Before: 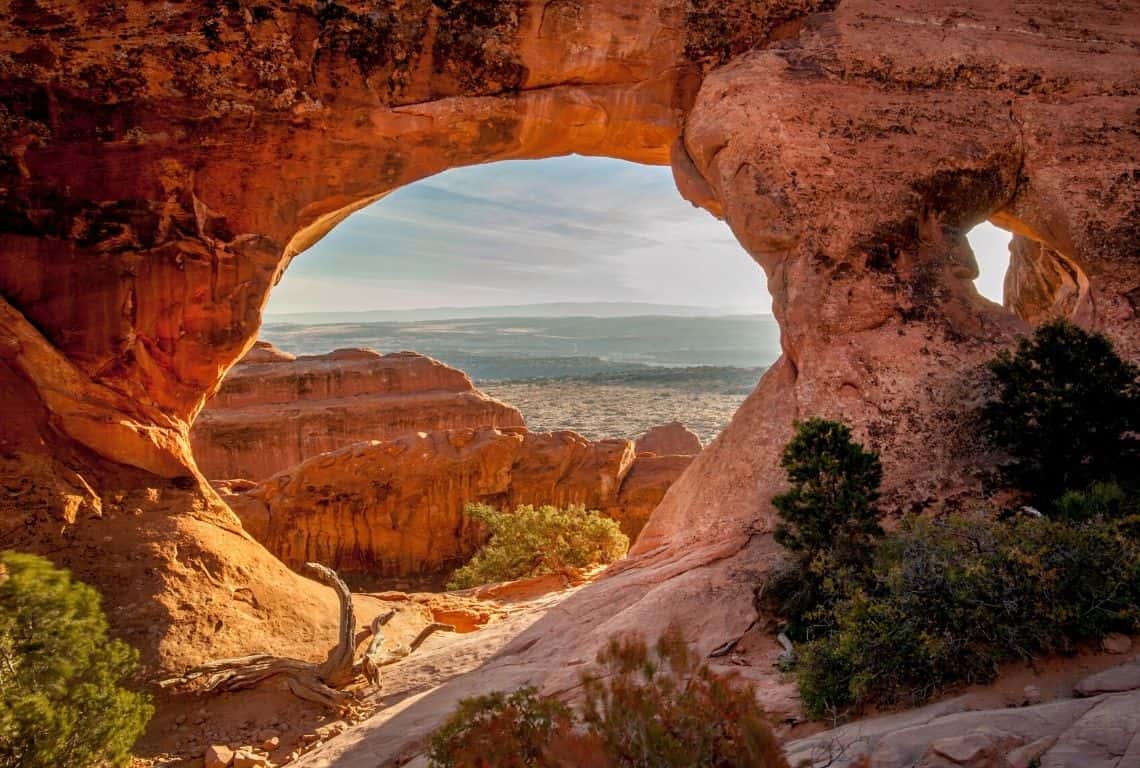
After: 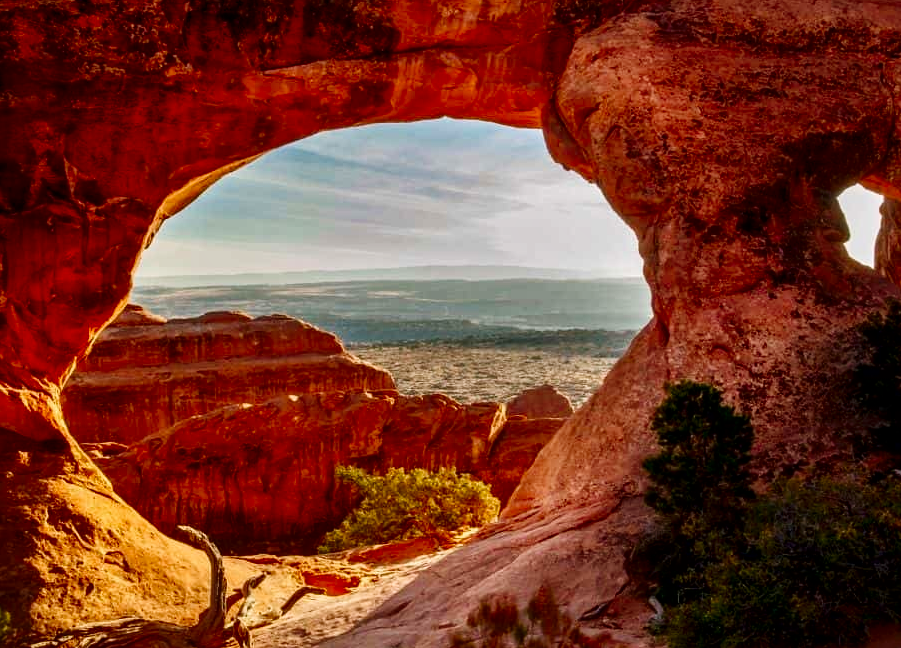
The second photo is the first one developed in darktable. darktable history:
local contrast: mode bilateral grid, contrast 10, coarseness 25, detail 115%, midtone range 0.2
crop: left 11.338%, top 4.89%, right 9.568%, bottom 10.637%
velvia: strength 14.88%
tone curve: curves: ch0 [(0, 0) (0.051, 0.047) (0.102, 0.099) (0.228, 0.262) (0.446, 0.527) (0.695, 0.778) (0.908, 0.946) (1, 1)]; ch1 [(0, 0) (0.339, 0.298) (0.402, 0.363) (0.453, 0.413) (0.485, 0.469) (0.494, 0.493) (0.504, 0.501) (0.525, 0.533) (0.563, 0.591) (0.597, 0.631) (1, 1)]; ch2 [(0, 0) (0.48, 0.48) (0.504, 0.5) (0.539, 0.554) (0.59, 0.628) (0.642, 0.682) (0.824, 0.815) (1, 1)], preserve colors none
contrast brightness saturation: contrast 0.103, brightness -0.271, saturation 0.147
exposure: black level correction 0, compensate highlight preservation false
